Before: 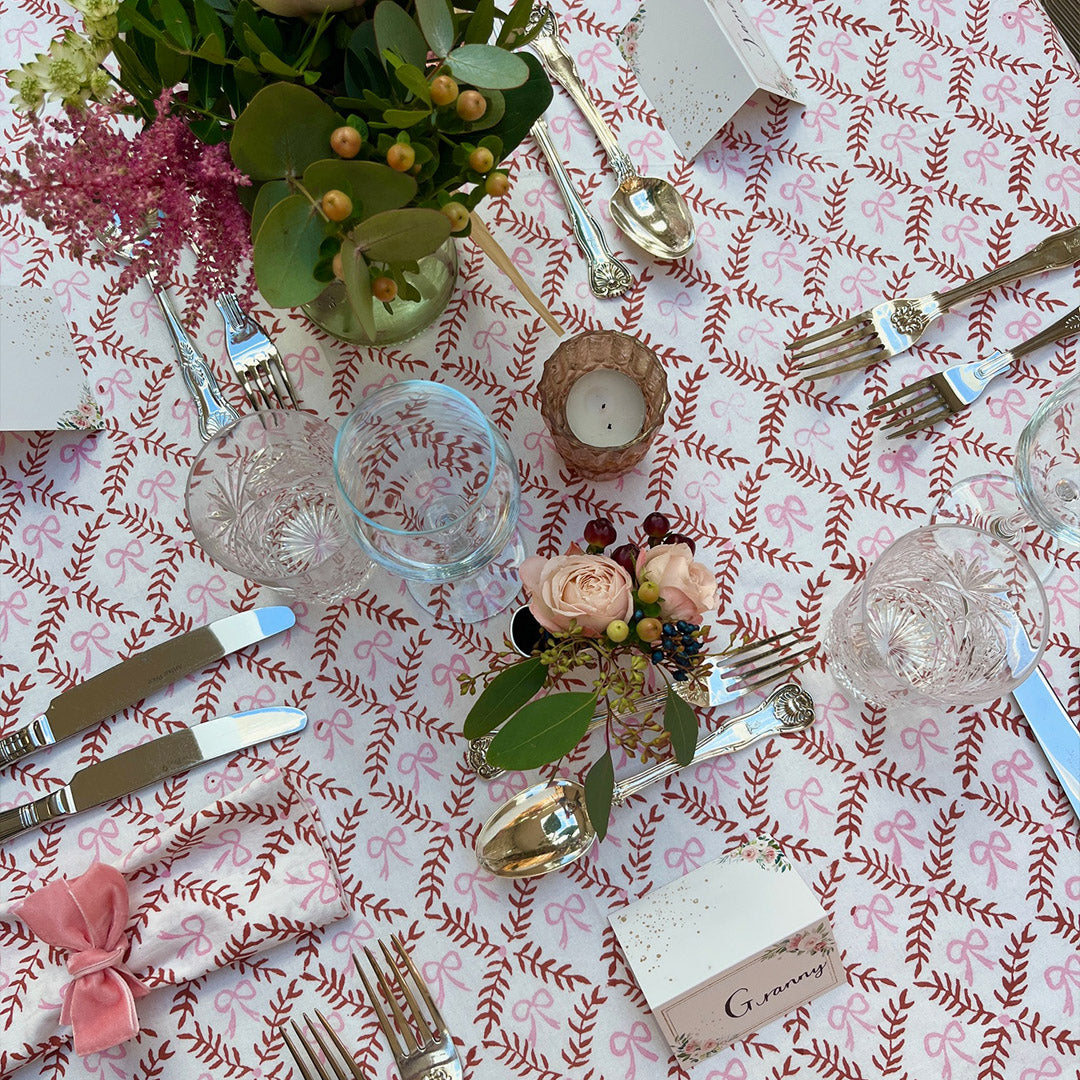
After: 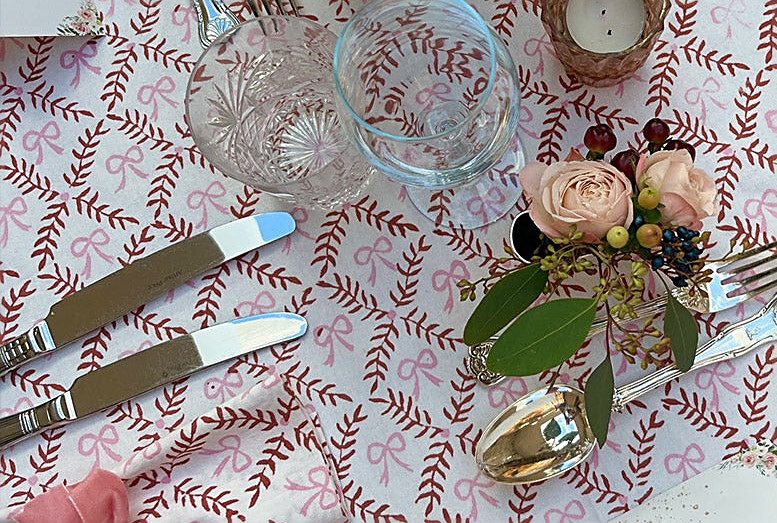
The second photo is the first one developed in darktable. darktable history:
sharpen: on, module defaults
crop: top 36.498%, right 27.964%, bottom 14.995%
